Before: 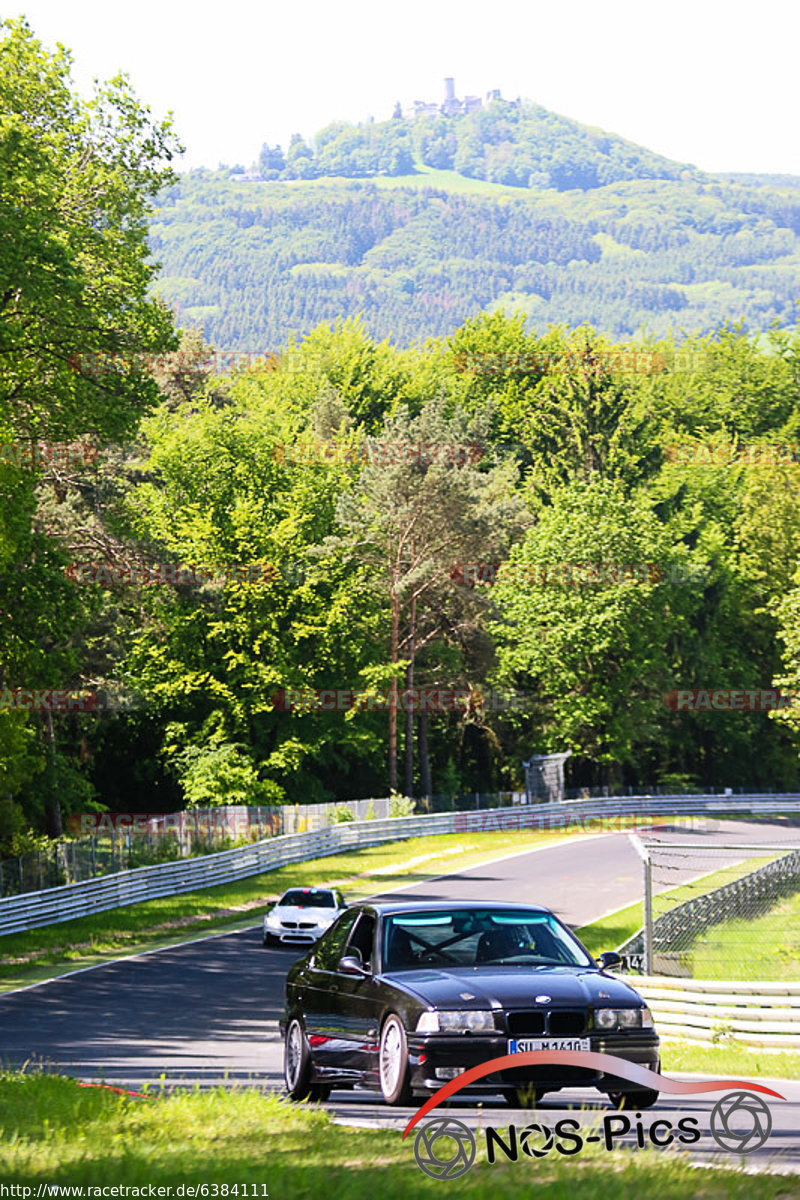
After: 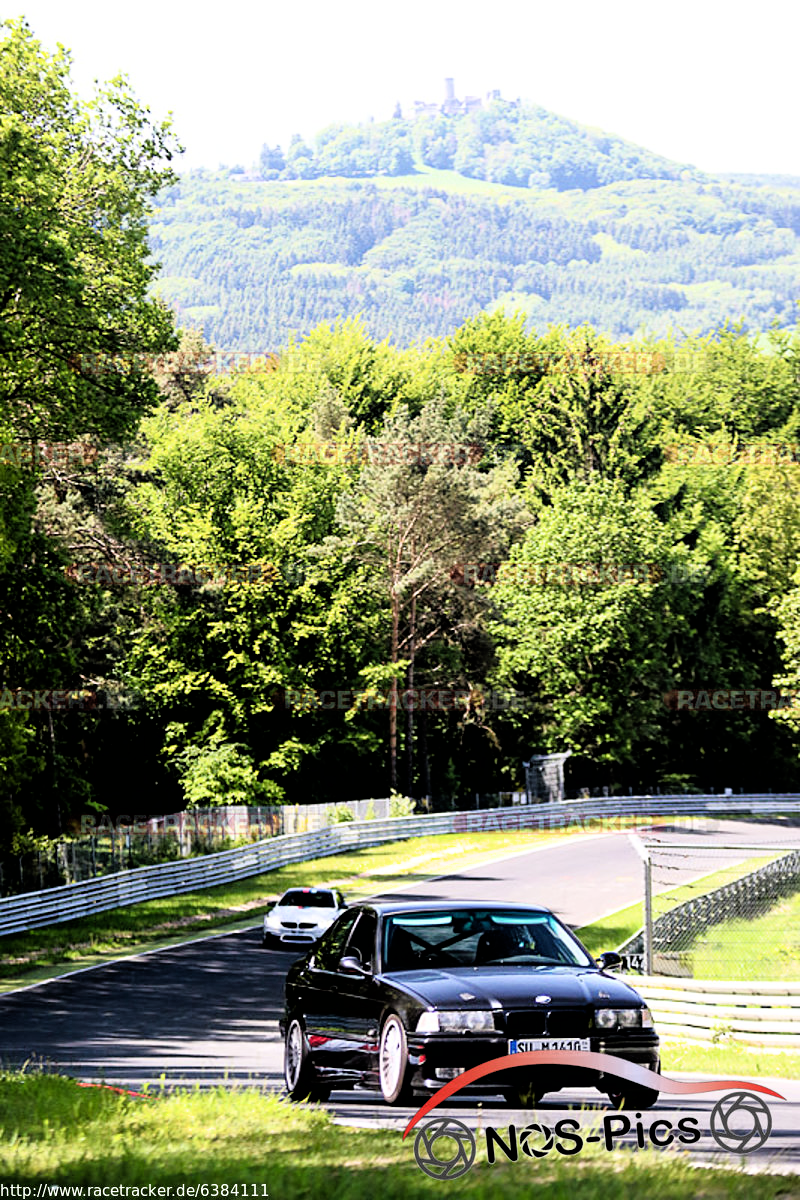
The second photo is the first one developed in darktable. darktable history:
filmic rgb: black relative exposure -3.67 EV, white relative exposure 2.44 EV, hardness 3.3
